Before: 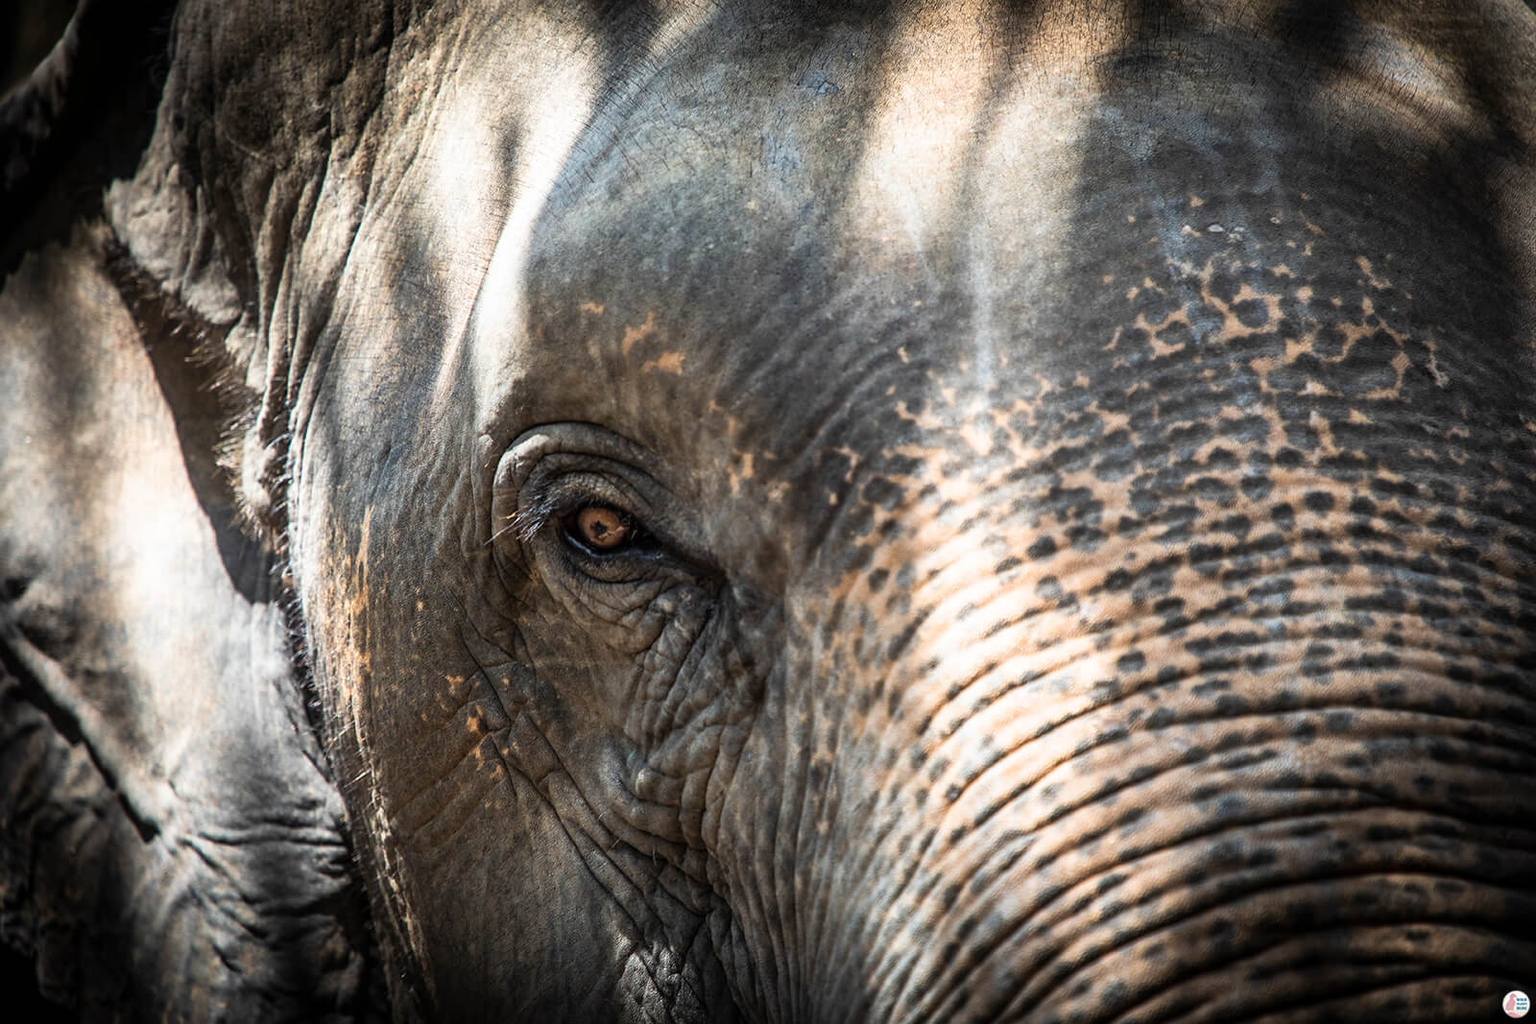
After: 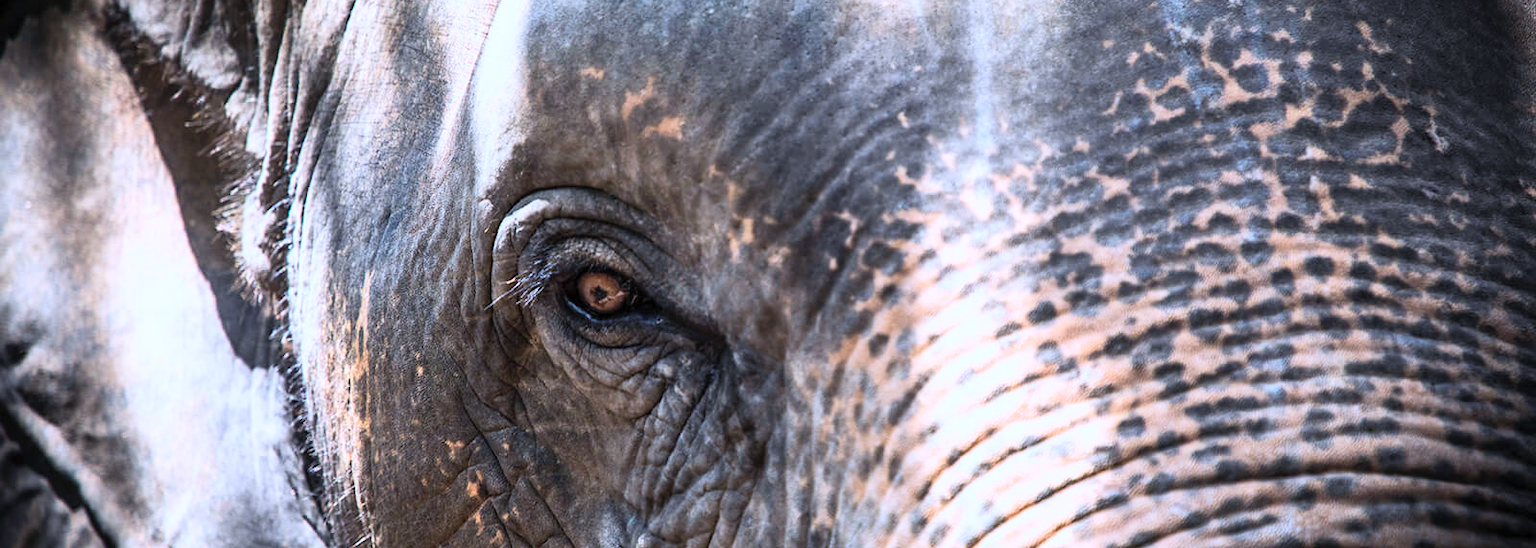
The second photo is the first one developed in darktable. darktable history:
crop and rotate: top 23.043%, bottom 23.437%
color calibration: illuminant custom, x 0.373, y 0.388, temperature 4269.97 K
contrast brightness saturation: contrast 0.2, brightness 0.16, saturation 0.22
